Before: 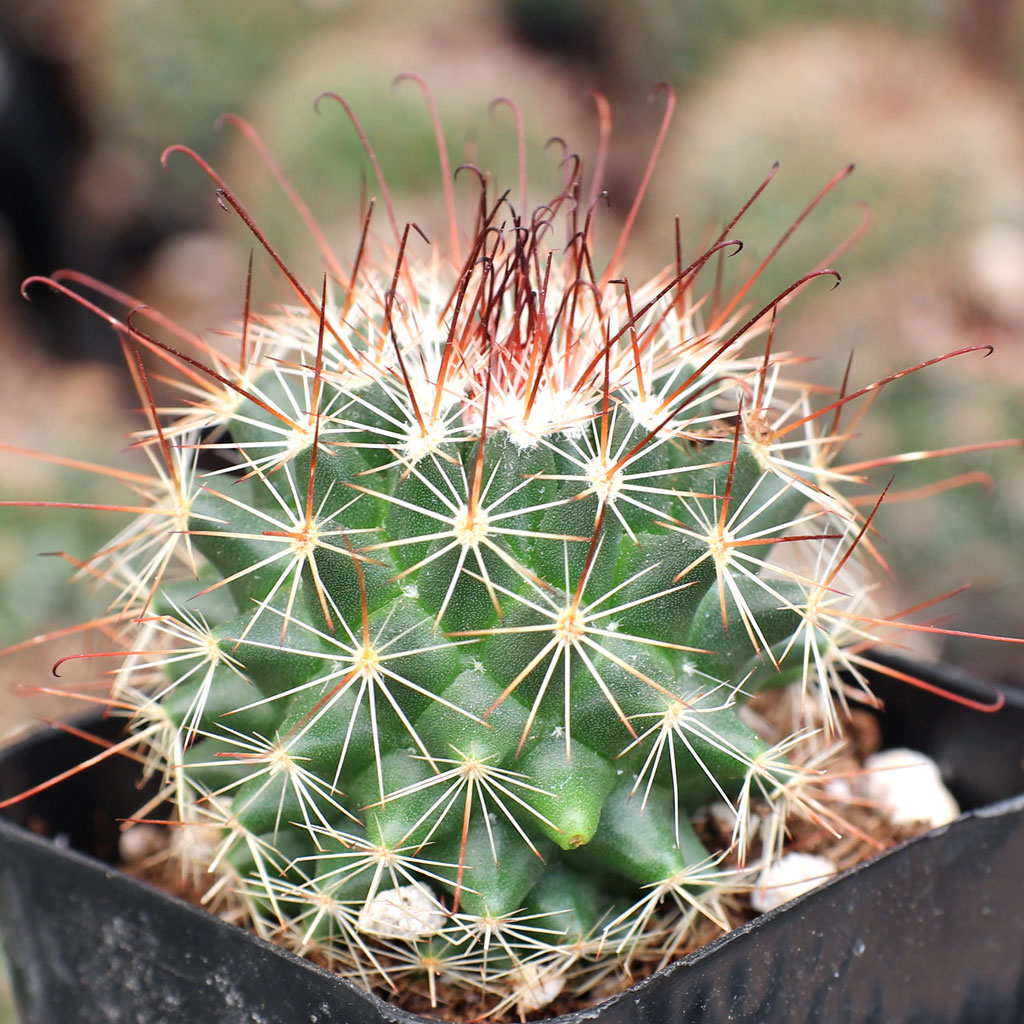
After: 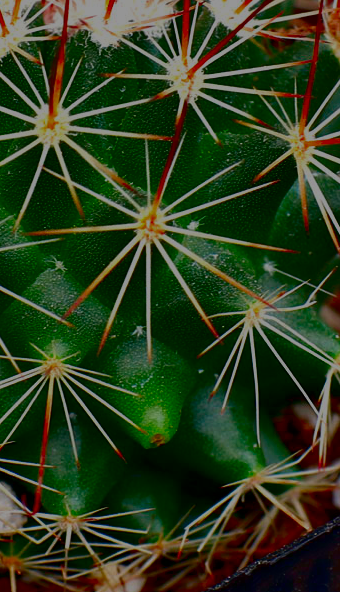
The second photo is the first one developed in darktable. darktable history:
contrast brightness saturation: brightness -0.991, saturation 0.997
filmic rgb: black relative exposure -7.65 EV, white relative exposure 4.56 EV, hardness 3.61
crop: left 40.993%, top 39.168%, right 25.775%, bottom 2.964%
